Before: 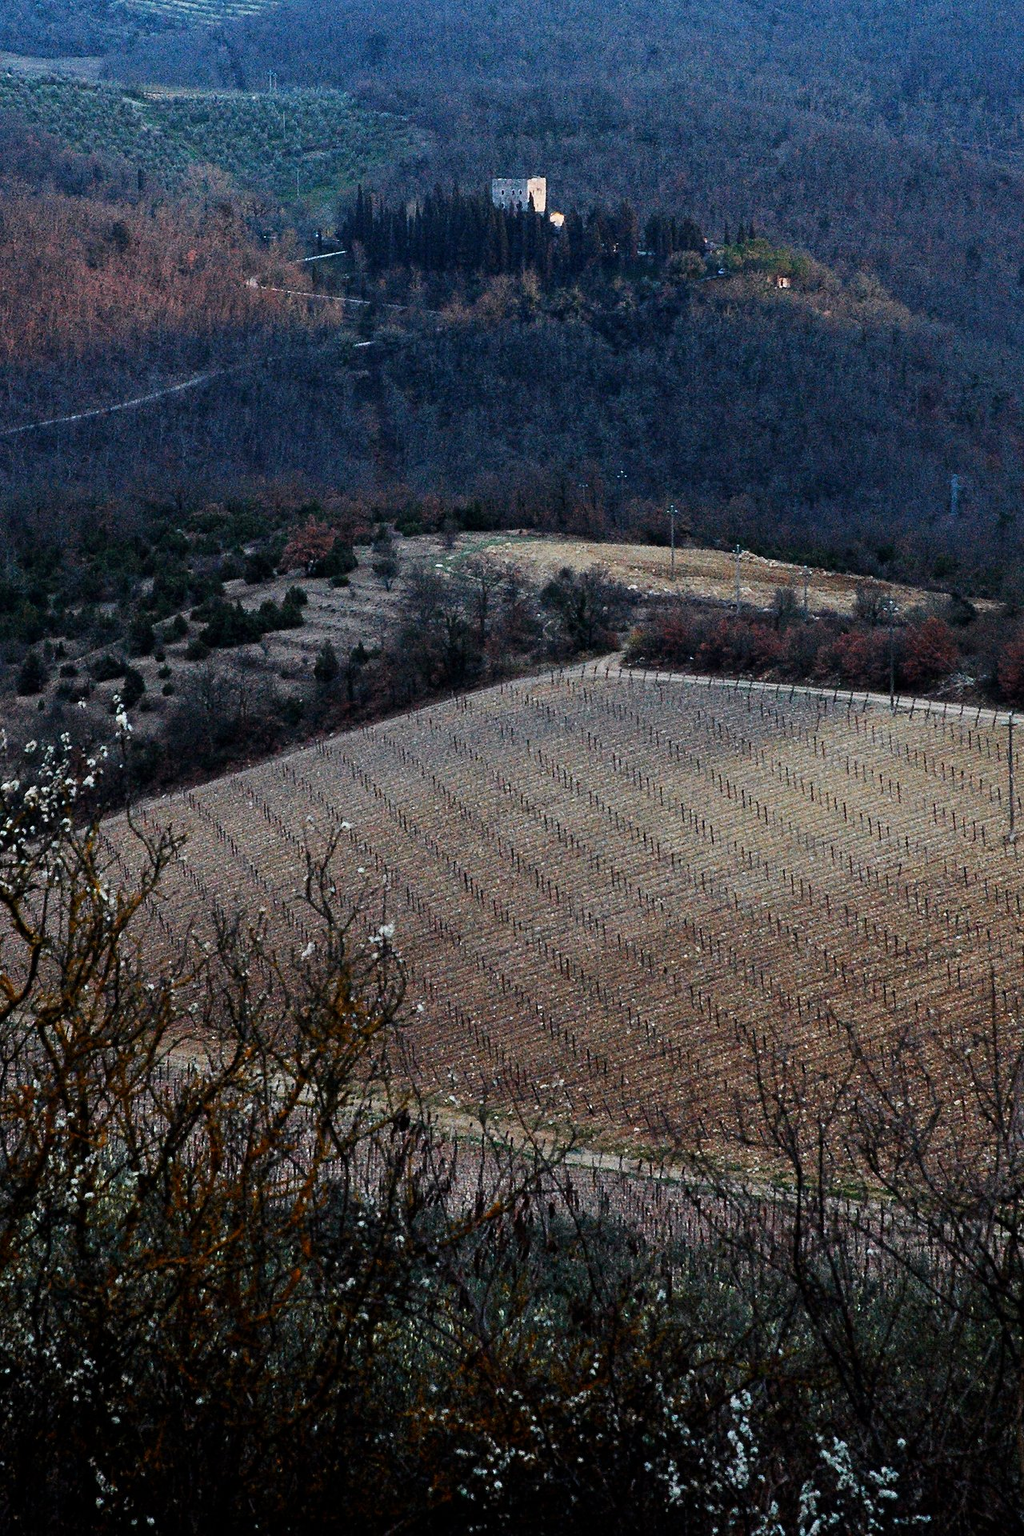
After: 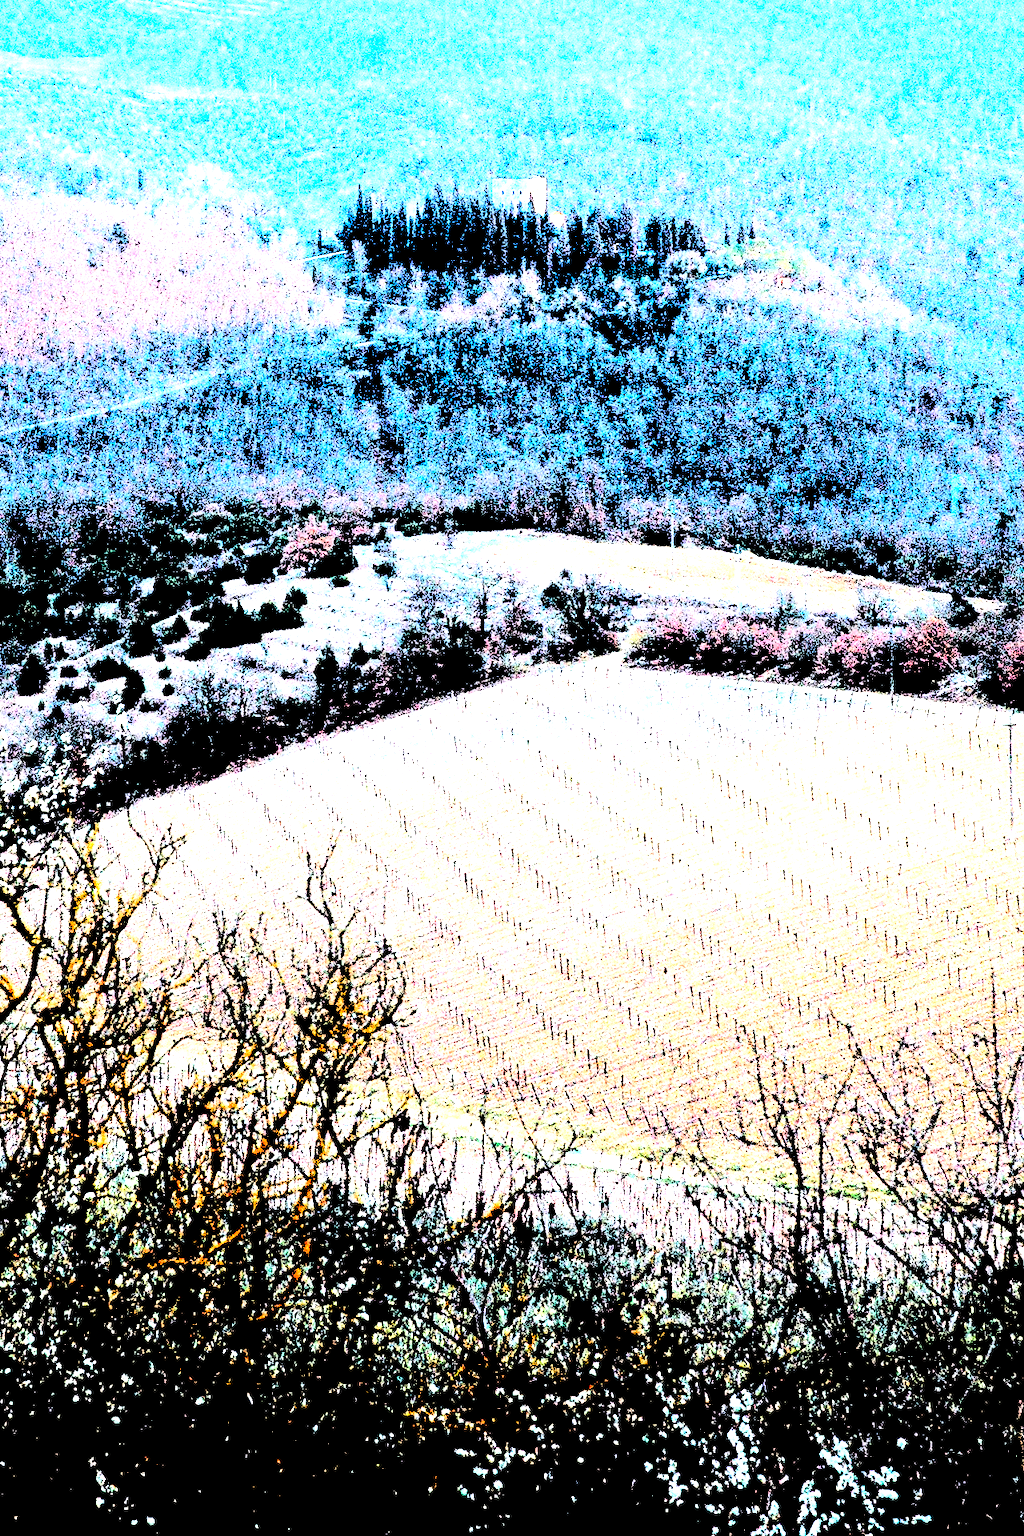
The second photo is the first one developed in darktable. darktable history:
levels: levels [0.246, 0.256, 0.506]
tone equalizer: -8 EV -0.759 EV, -7 EV -0.668 EV, -6 EV -0.625 EV, -5 EV -0.404 EV, -3 EV 0.404 EV, -2 EV 0.6 EV, -1 EV 0.683 EV, +0 EV 0.769 EV, edges refinement/feathering 500, mask exposure compensation -1.57 EV, preserve details no
exposure: exposure 1.51 EV, compensate highlight preservation false
